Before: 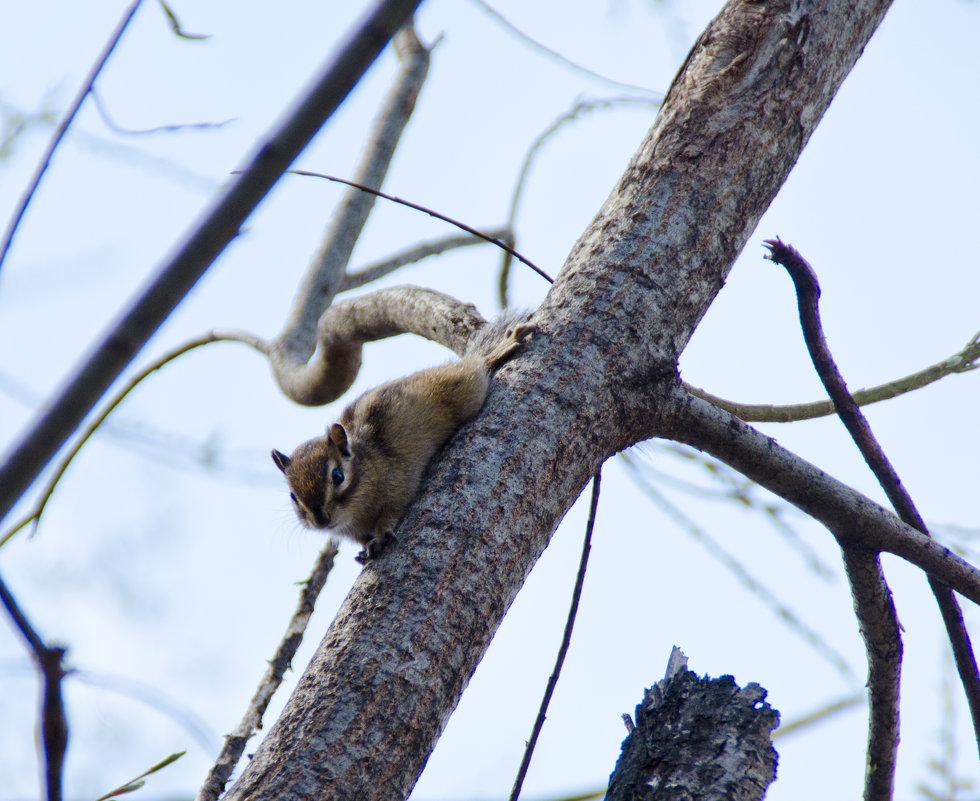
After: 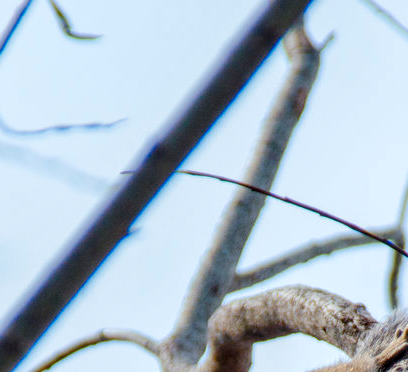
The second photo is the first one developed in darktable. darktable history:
color zones: curves: ch1 [(0.239, 0.552) (0.75, 0.5)]; ch2 [(0.25, 0.462) (0.749, 0.457)]
crop and rotate: left 11.266%, top 0.054%, right 47.075%, bottom 53.489%
local contrast: on, module defaults
exposure: compensate highlight preservation false
